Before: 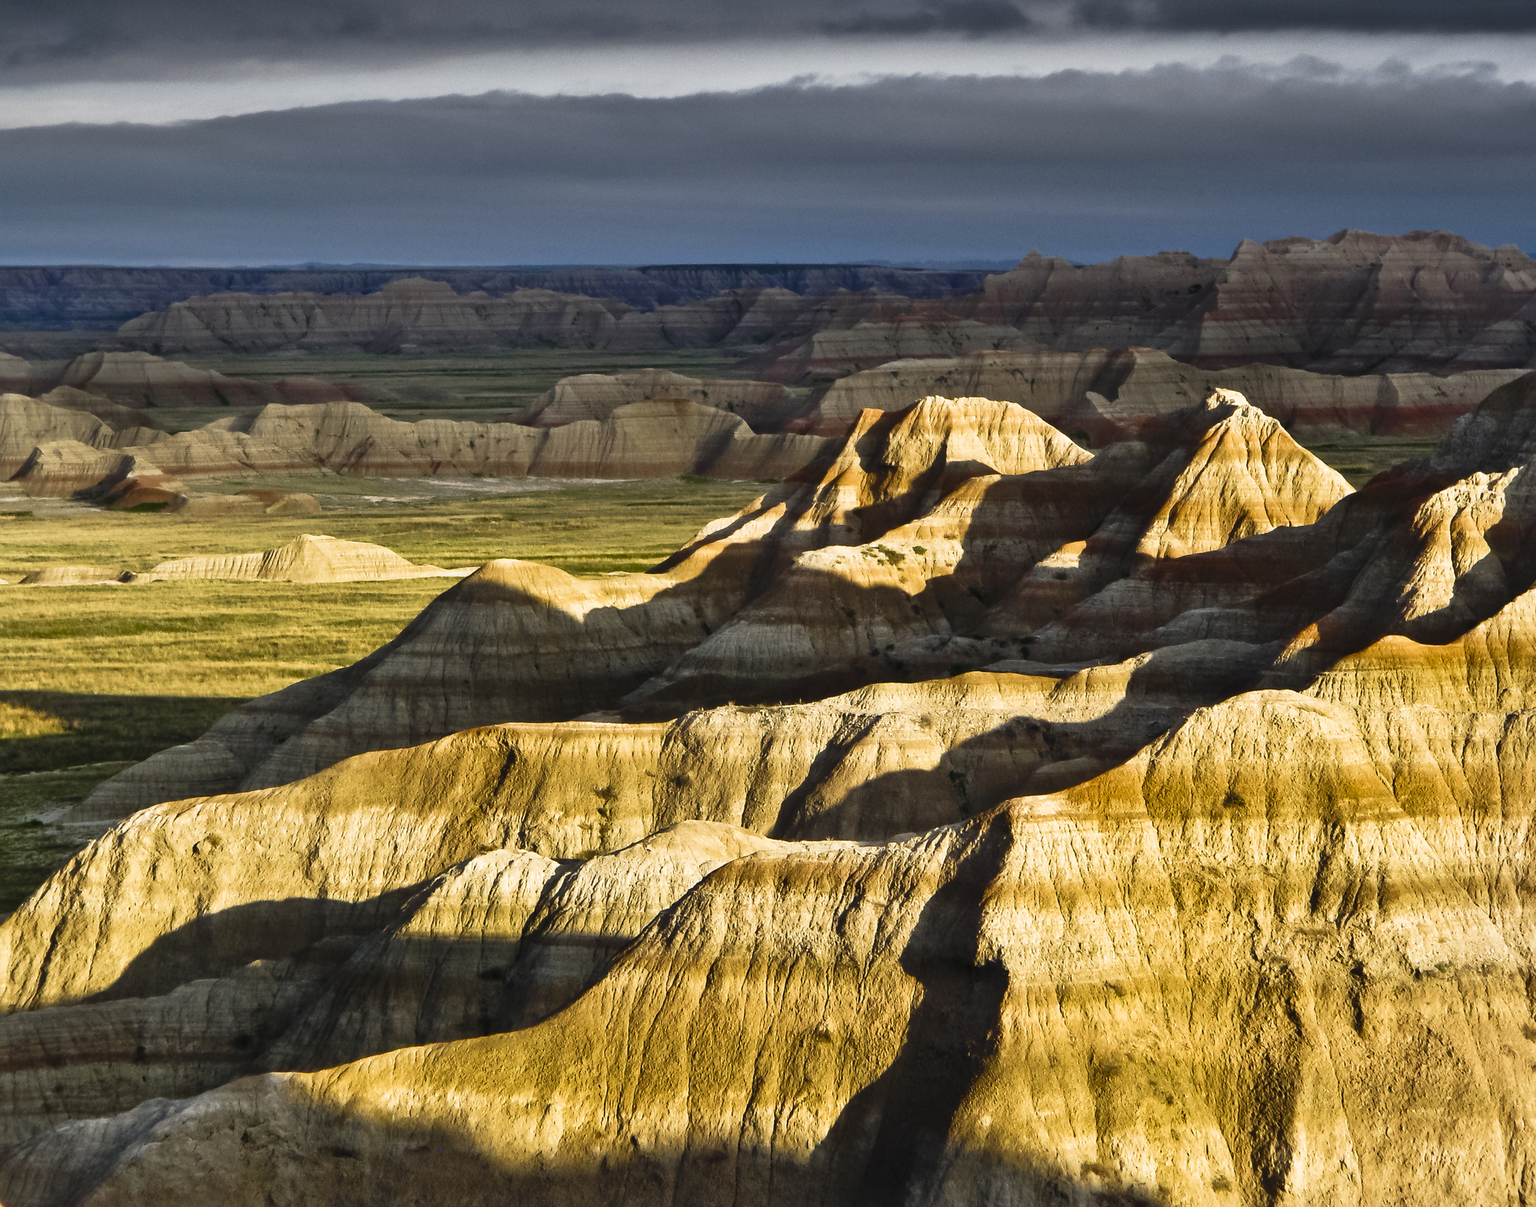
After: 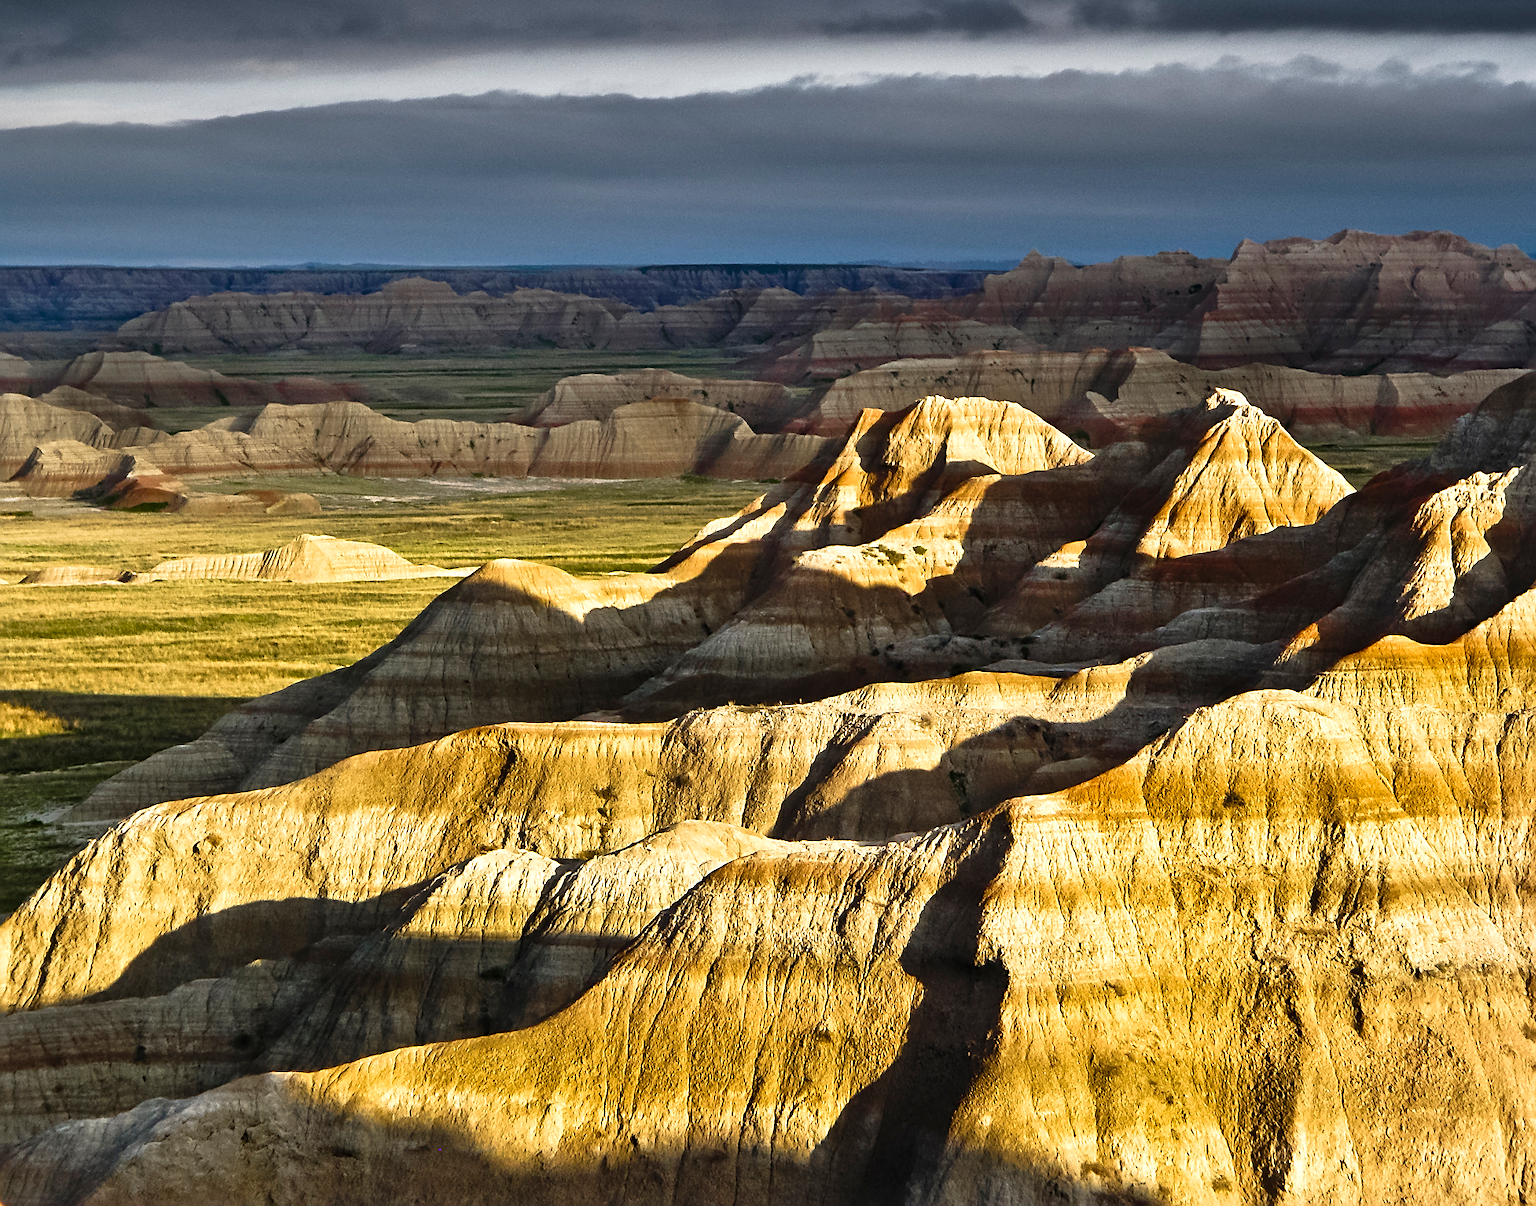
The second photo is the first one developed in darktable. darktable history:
exposure: exposure 0.203 EV, compensate highlight preservation false
sharpen: on, module defaults
